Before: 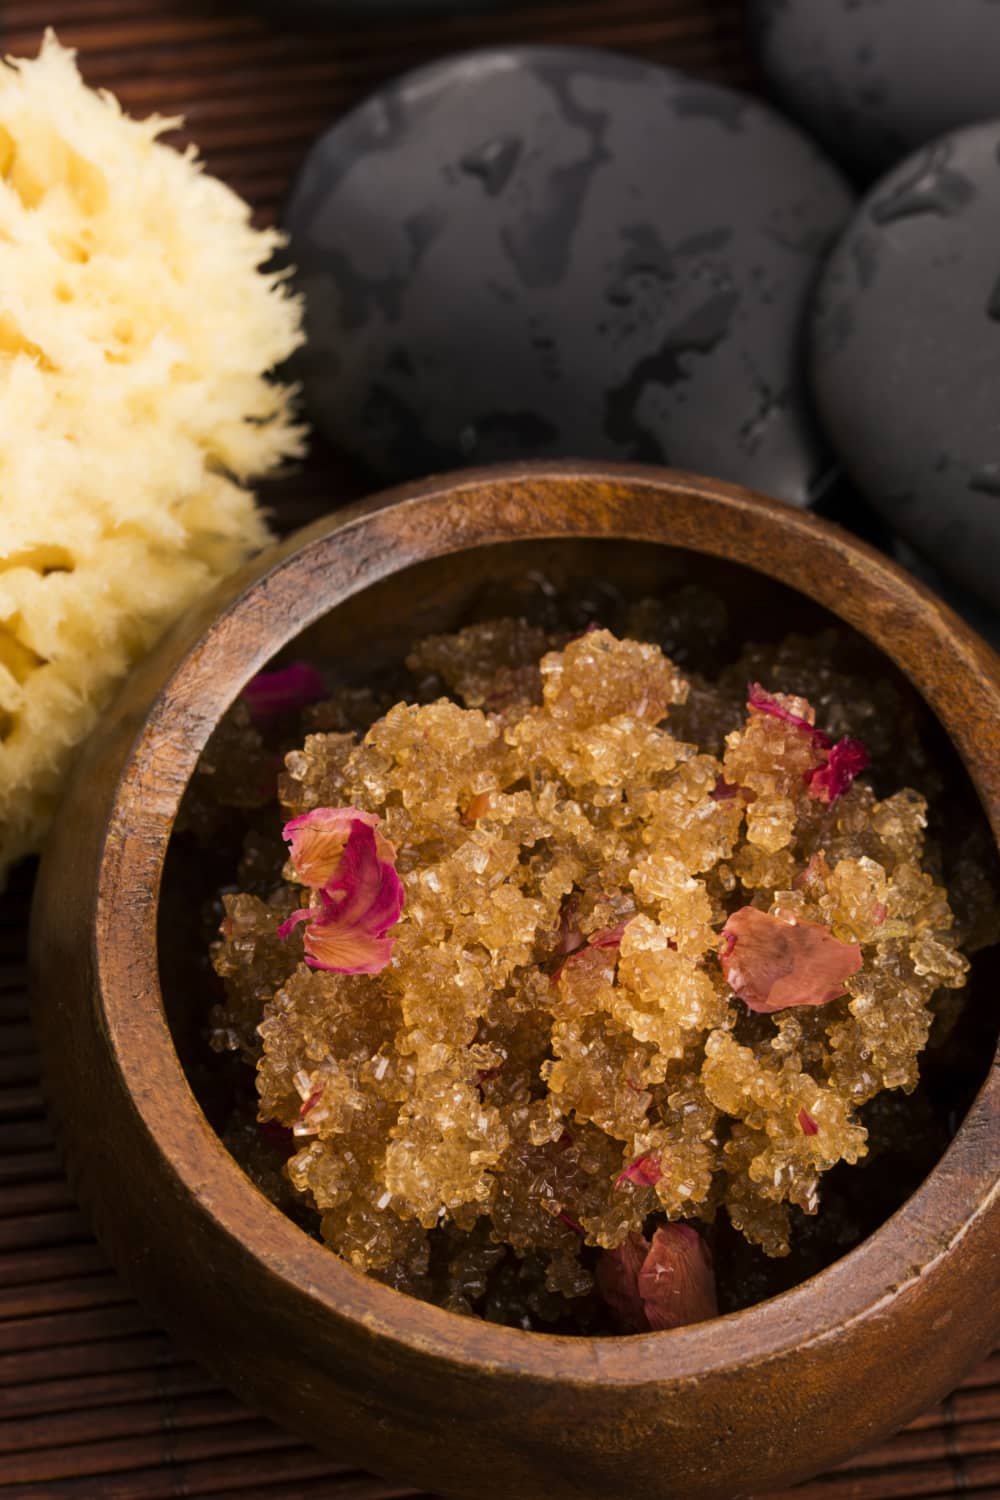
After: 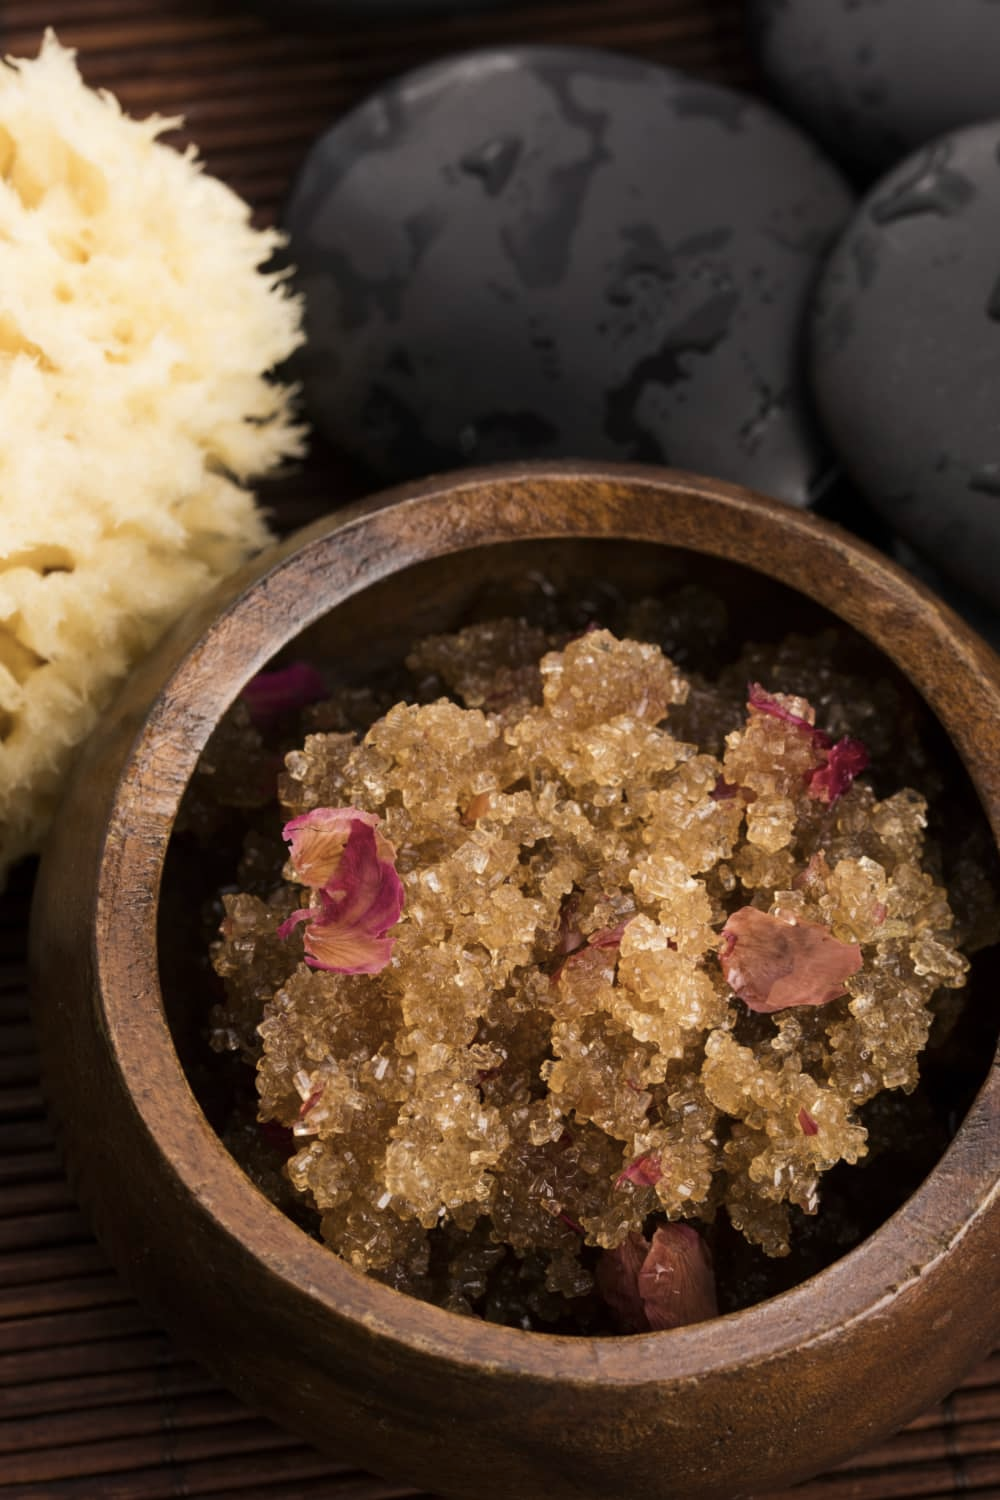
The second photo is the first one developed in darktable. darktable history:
contrast brightness saturation: contrast 0.057, brightness -0.014, saturation -0.243
